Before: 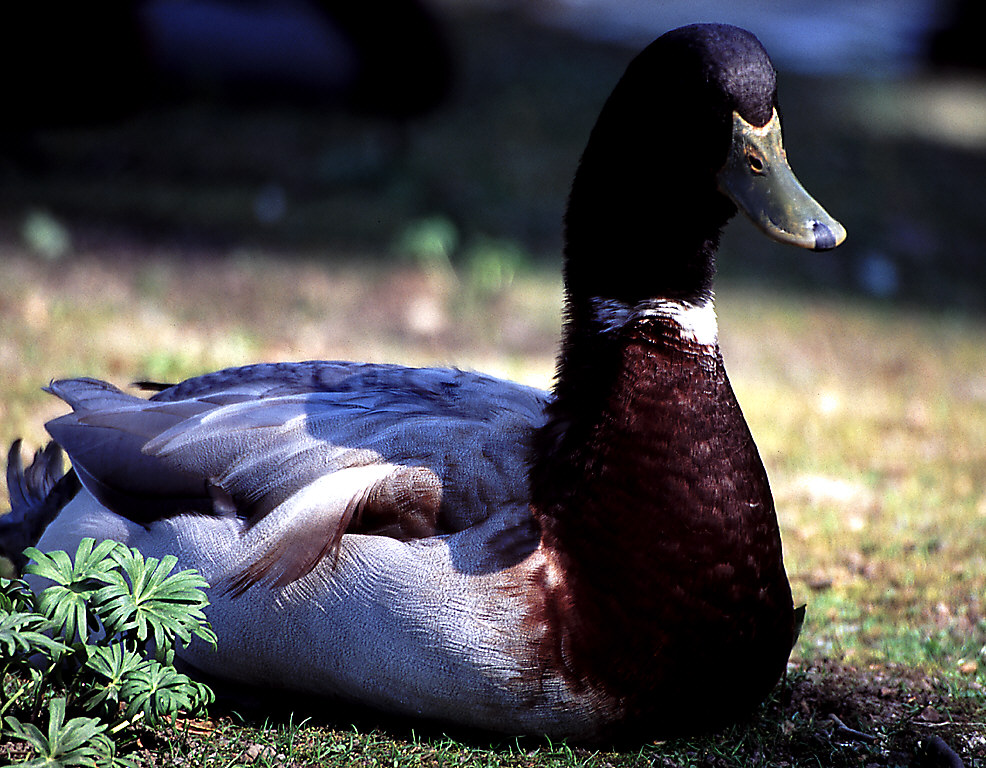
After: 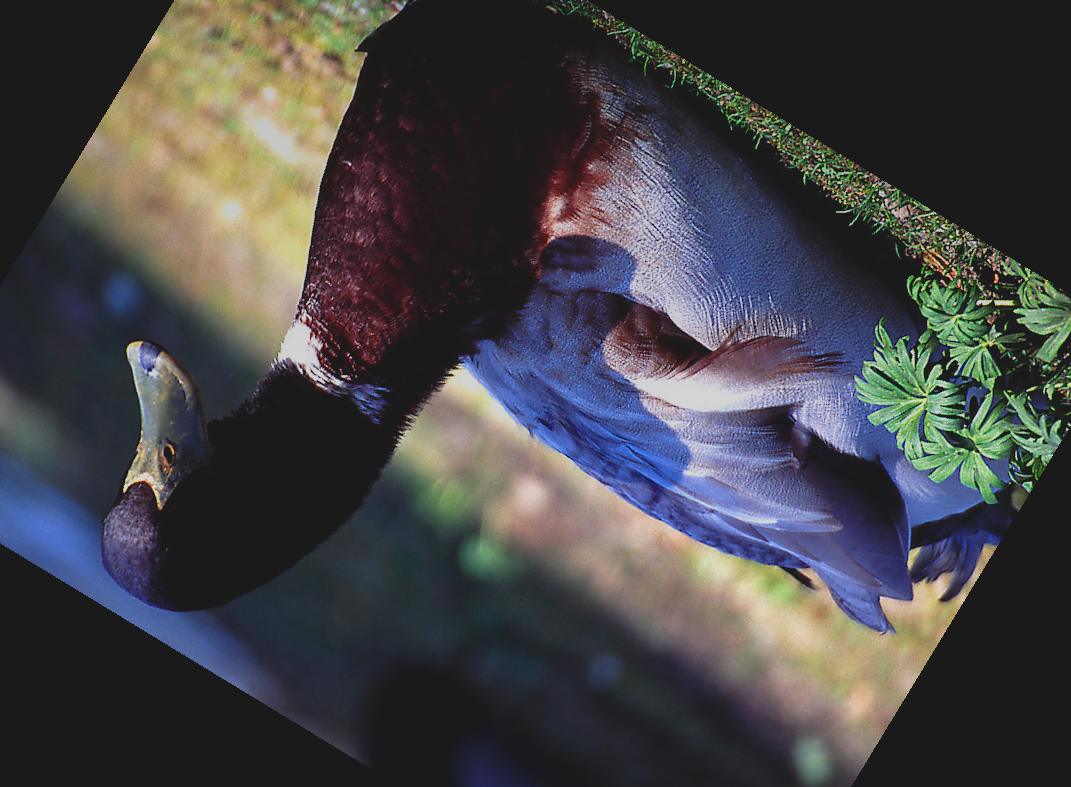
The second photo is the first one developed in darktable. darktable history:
crop and rotate: angle 148.68°, left 9.111%, top 15.603%, right 4.588%, bottom 17.041%
graduated density: on, module defaults
contrast brightness saturation: contrast -0.19, saturation 0.19
